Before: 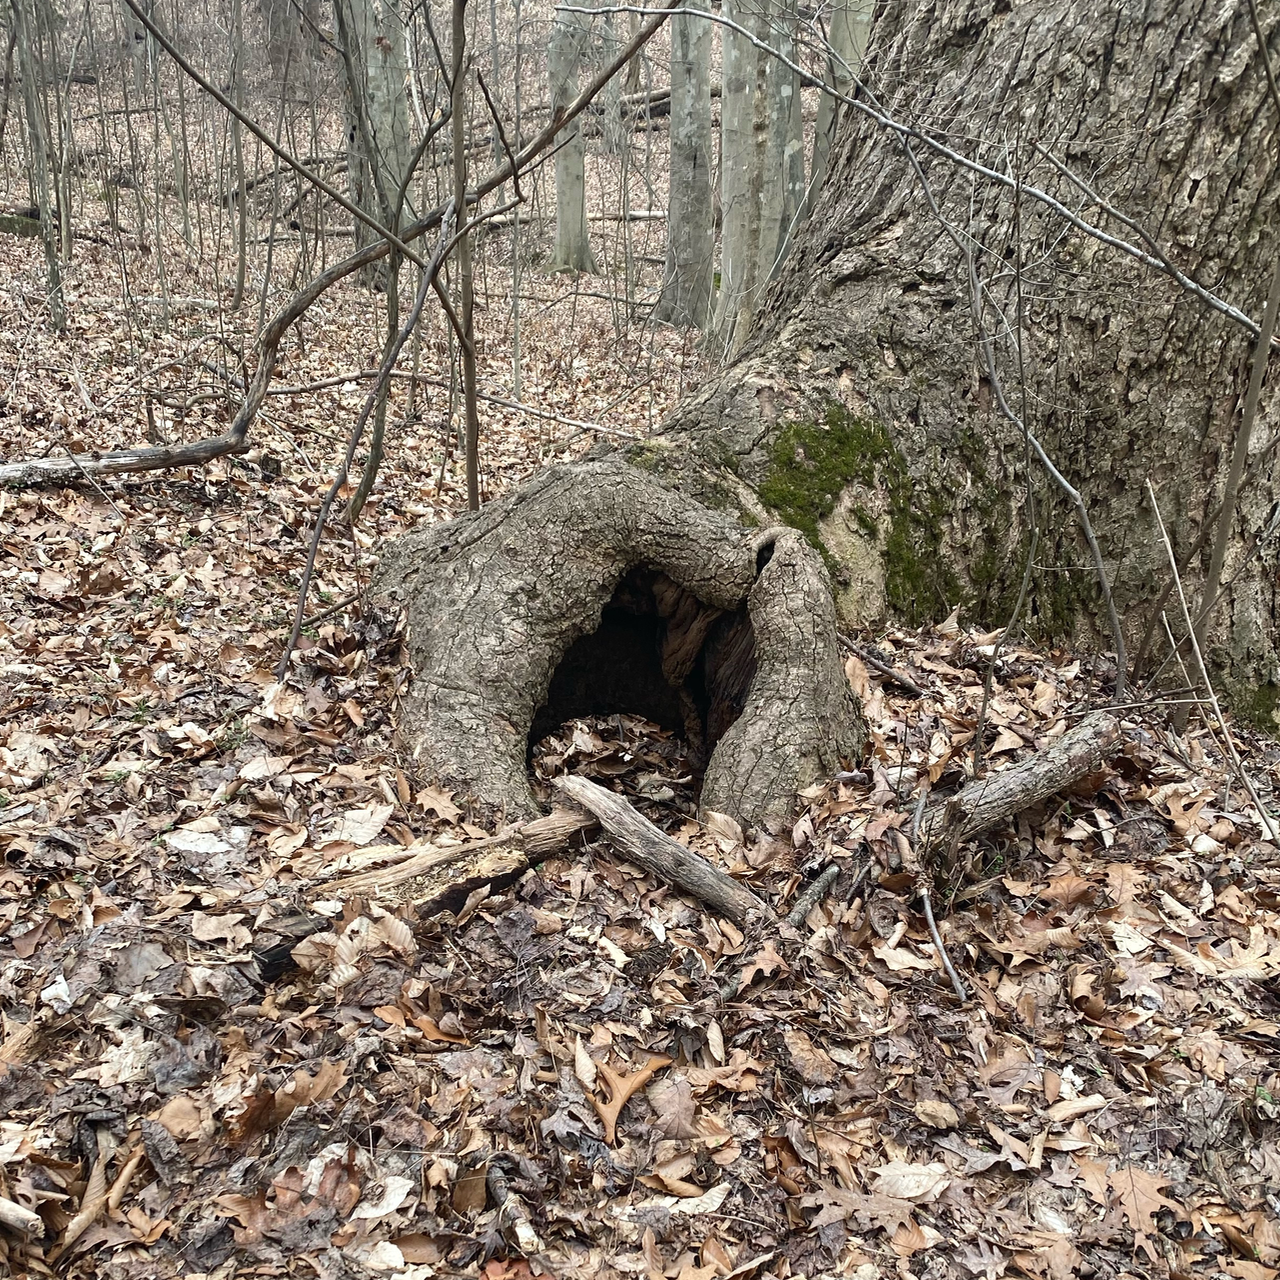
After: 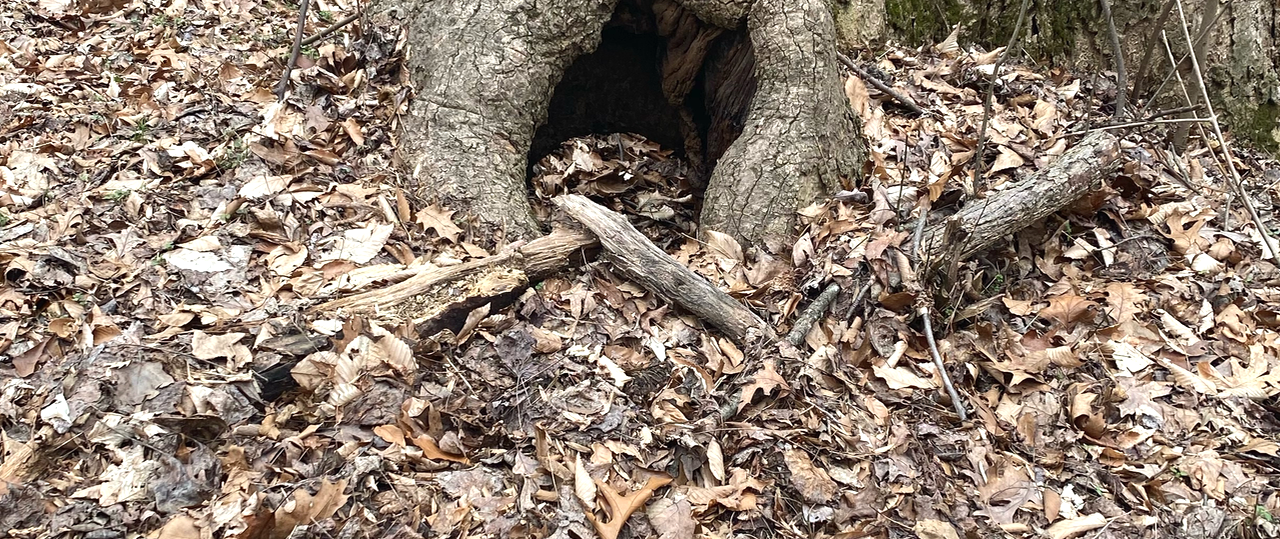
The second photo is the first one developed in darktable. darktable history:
crop: top 45.423%, bottom 12.129%
exposure: exposure 0.295 EV, compensate highlight preservation false
